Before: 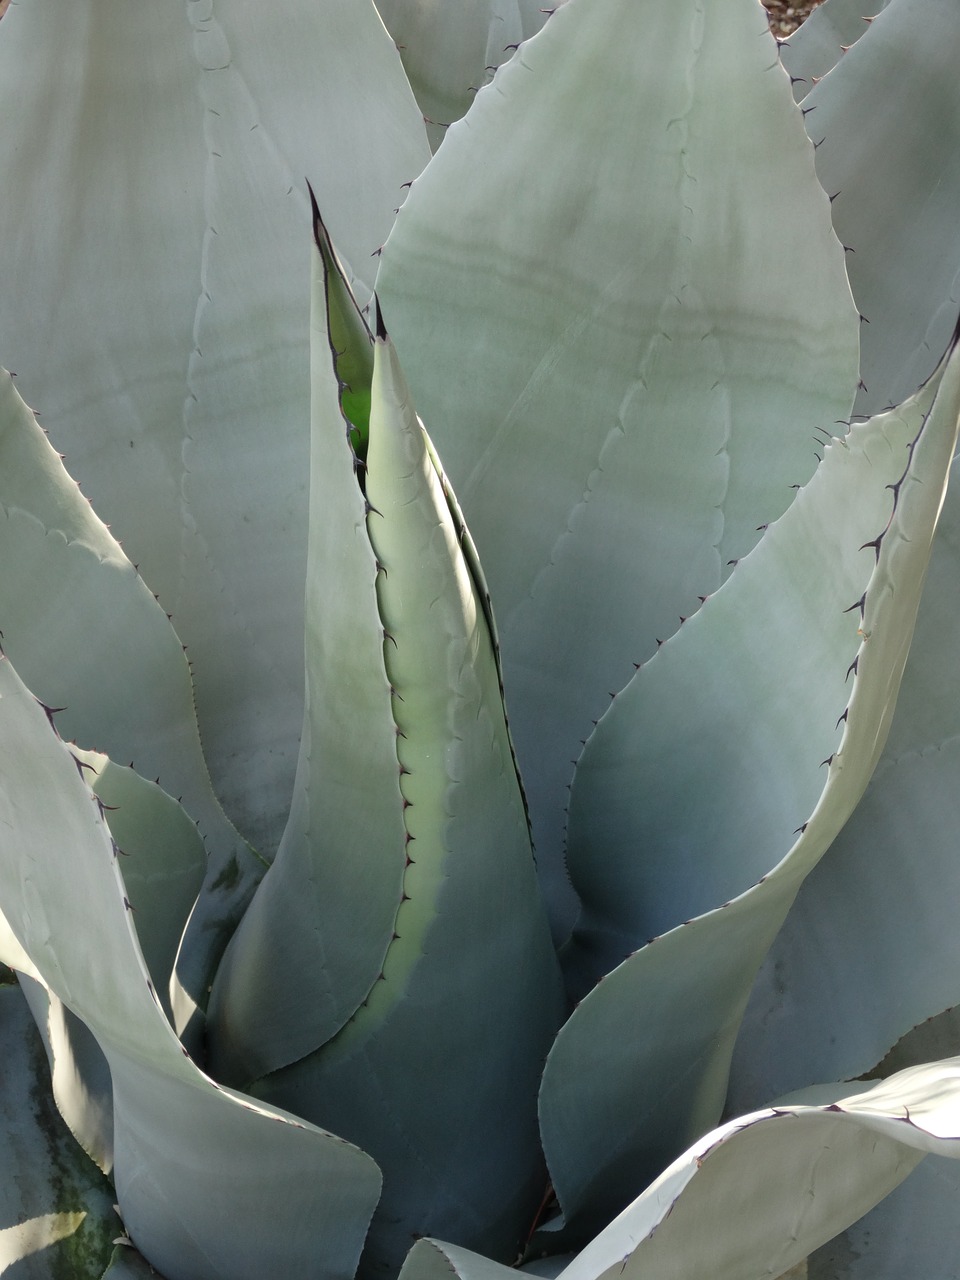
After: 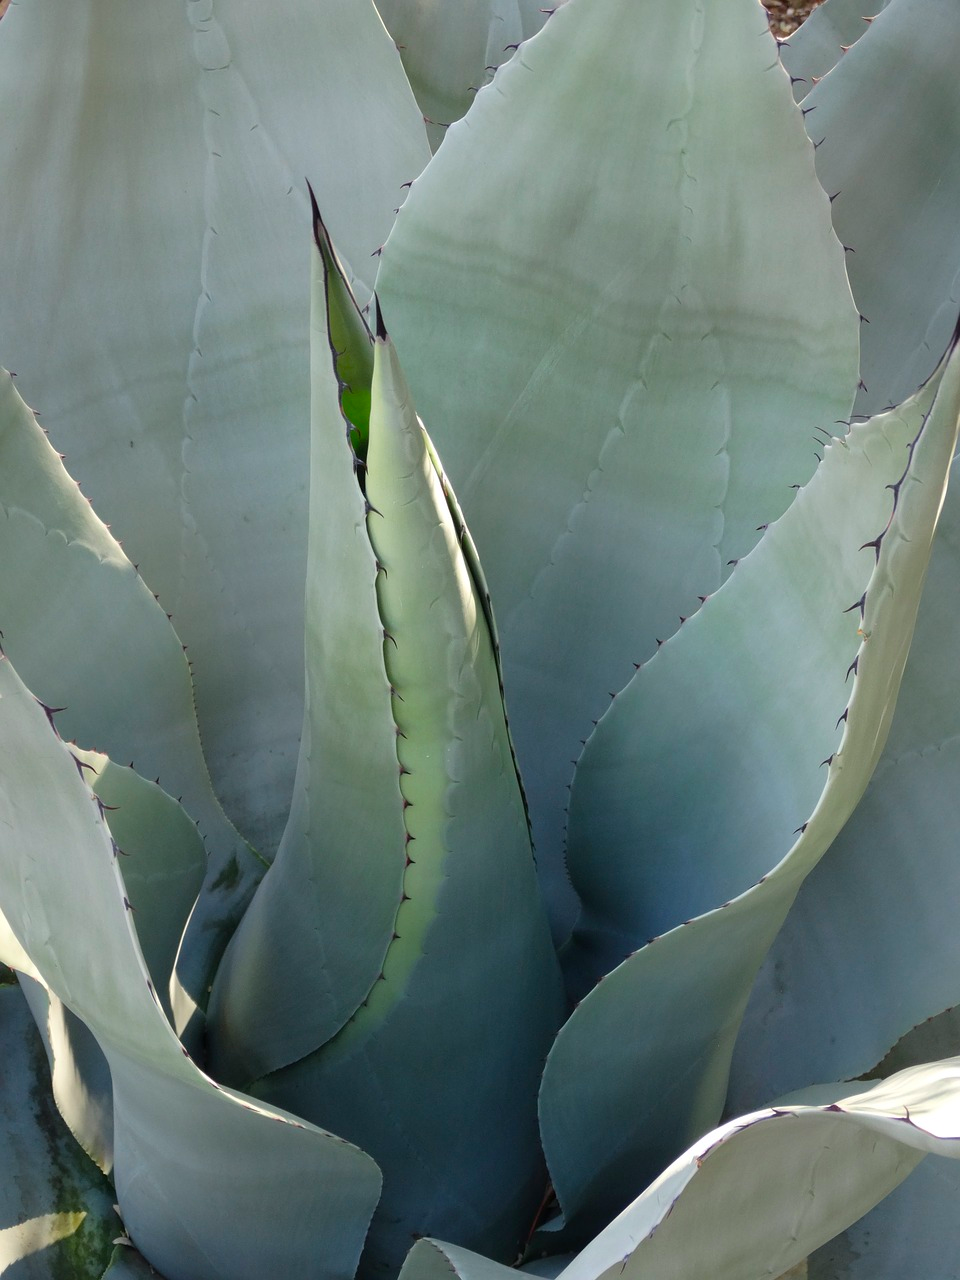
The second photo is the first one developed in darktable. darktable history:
color balance rgb: power › chroma 0.506%, power › hue 260.36°, linear chroma grading › global chroma -0.409%, perceptual saturation grading › global saturation 30.193%, global vibrance 20%
